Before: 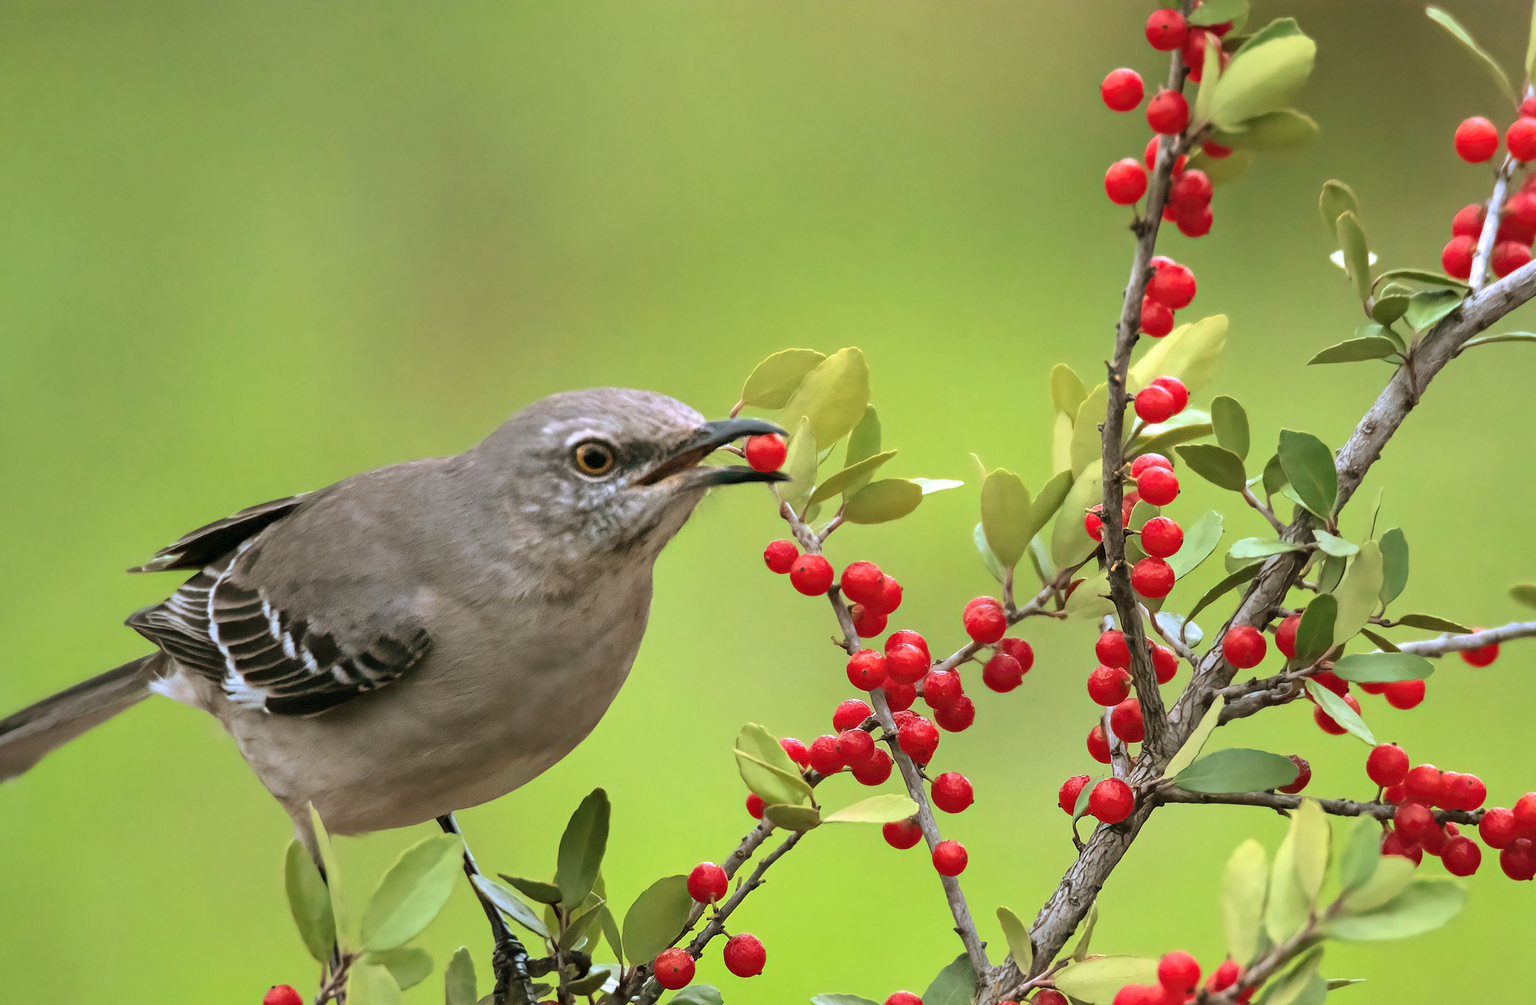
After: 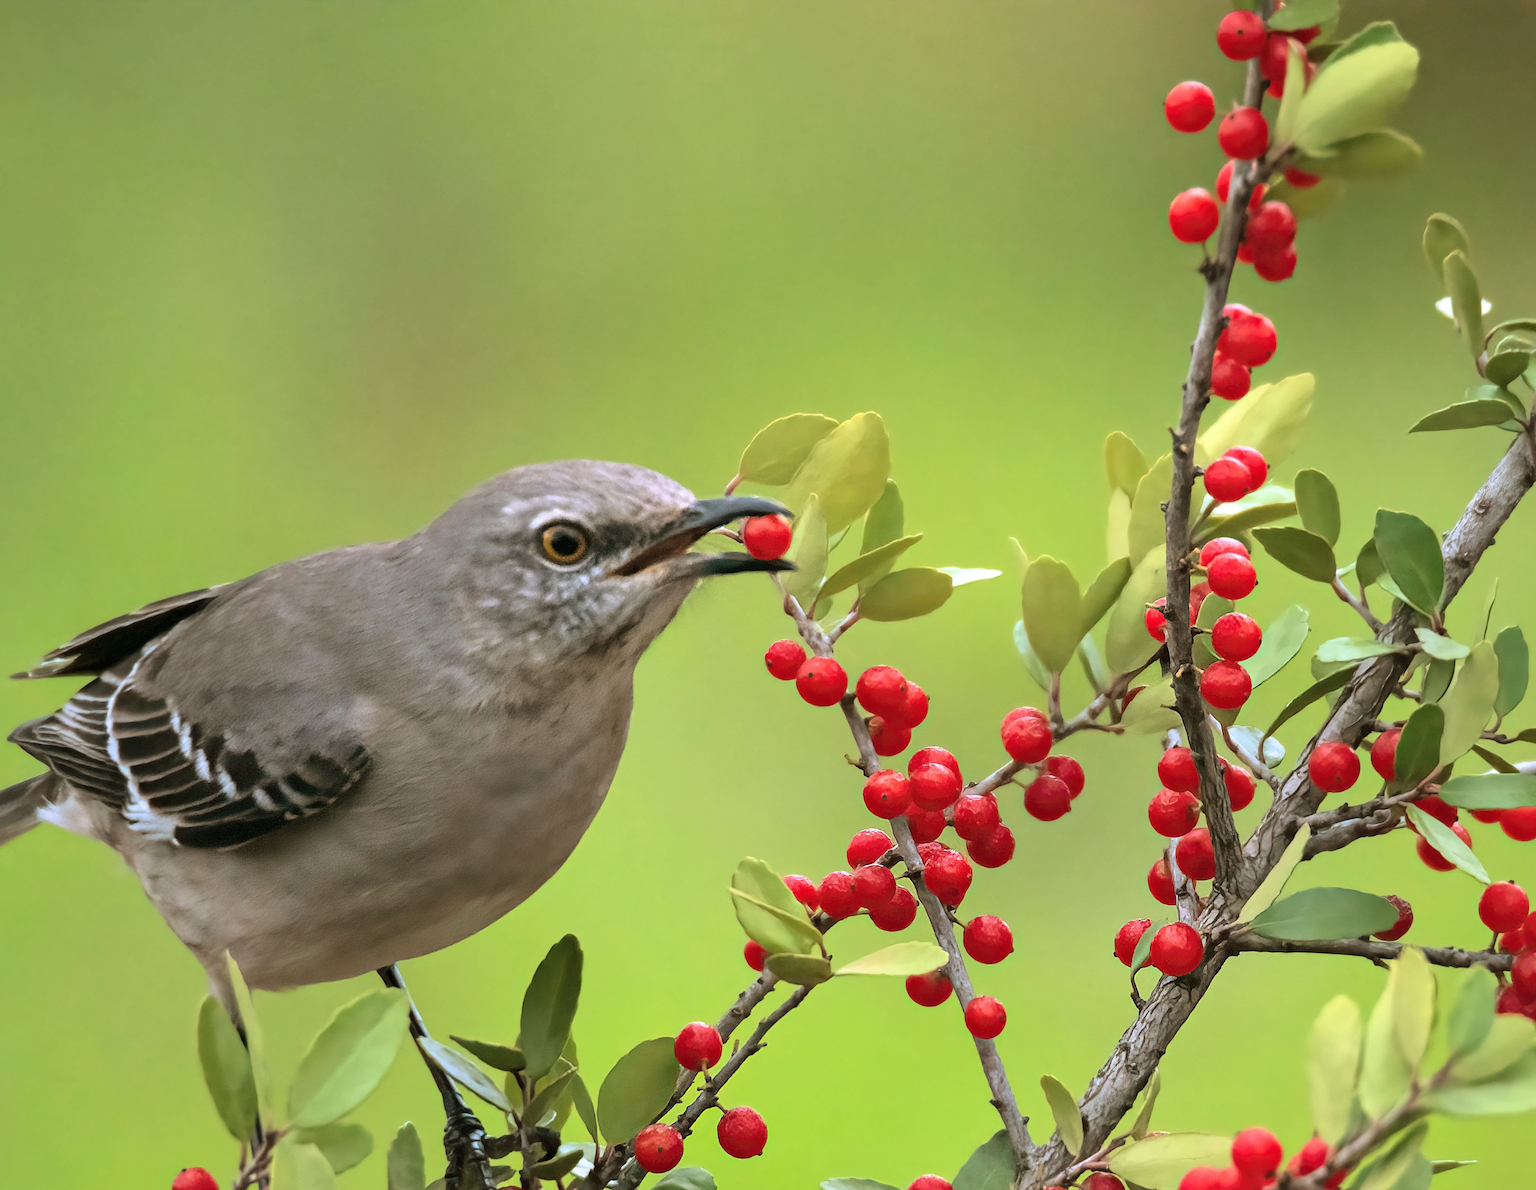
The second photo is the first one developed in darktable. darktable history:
crop: left 7.713%, right 7.859%
